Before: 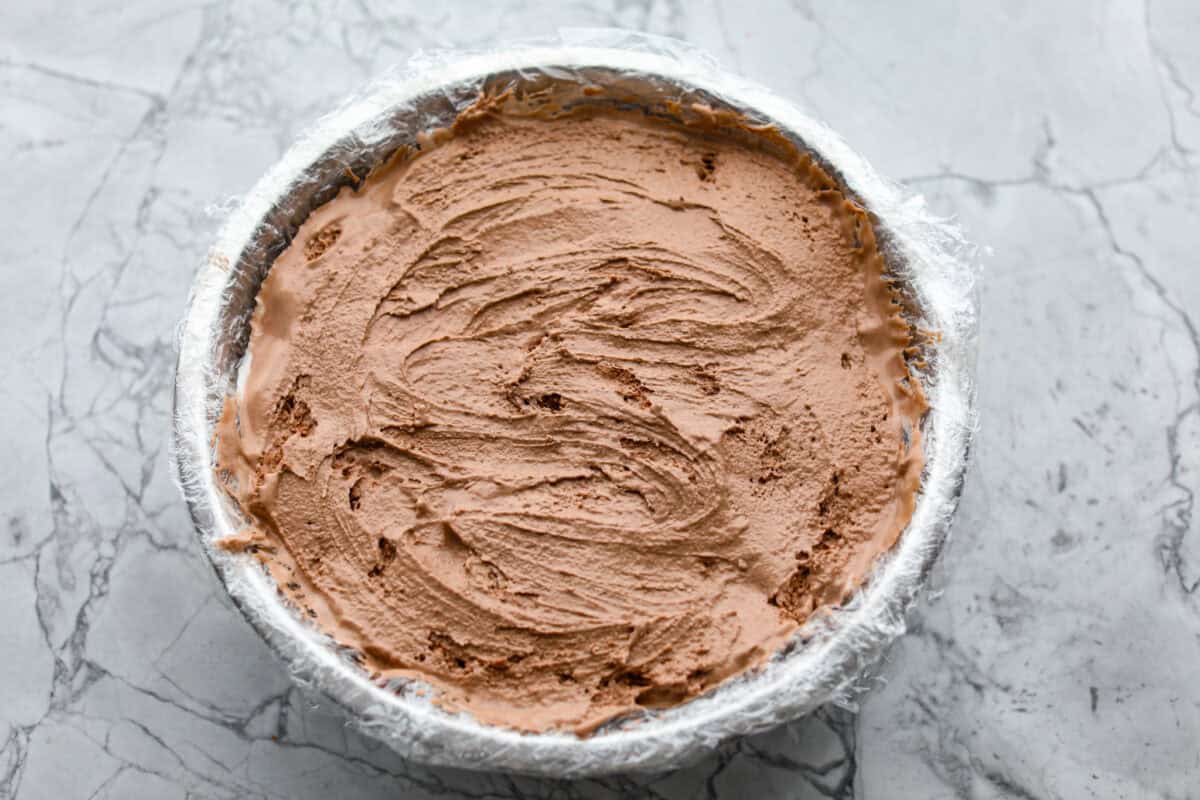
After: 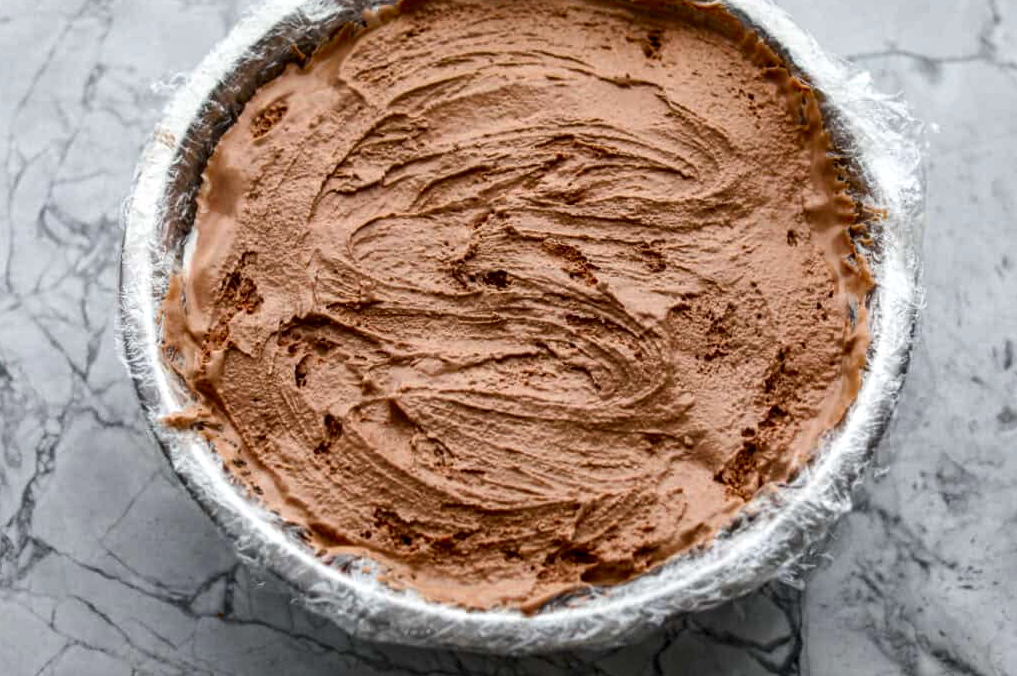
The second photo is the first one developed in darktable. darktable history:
contrast brightness saturation: contrast 0.066, brightness -0.137, saturation 0.119
crop and rotate: left 4.578%, top 15.456%, right 10.652%
local contrast: on, module defaults
